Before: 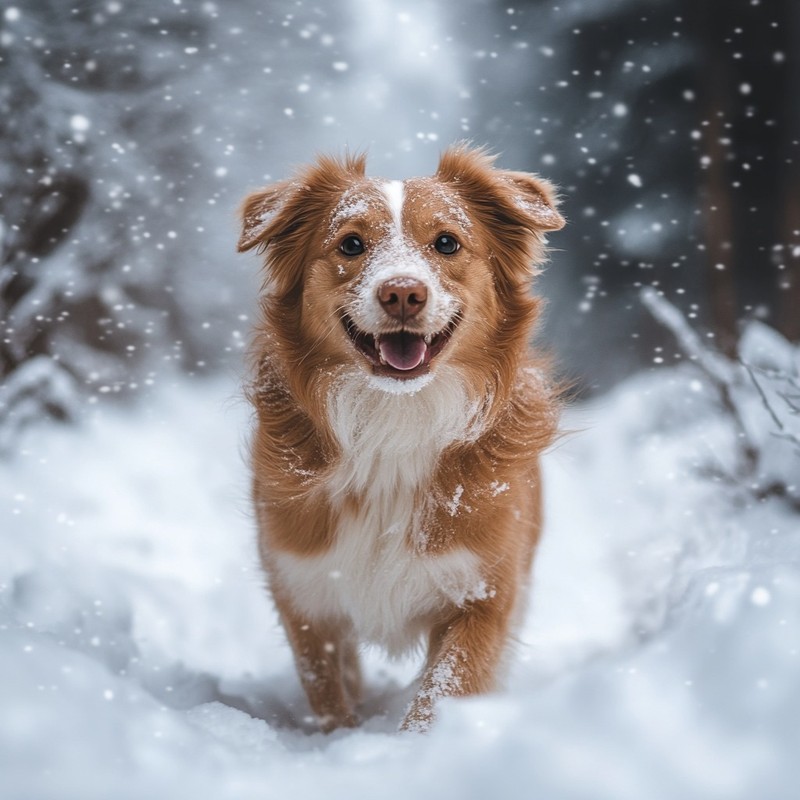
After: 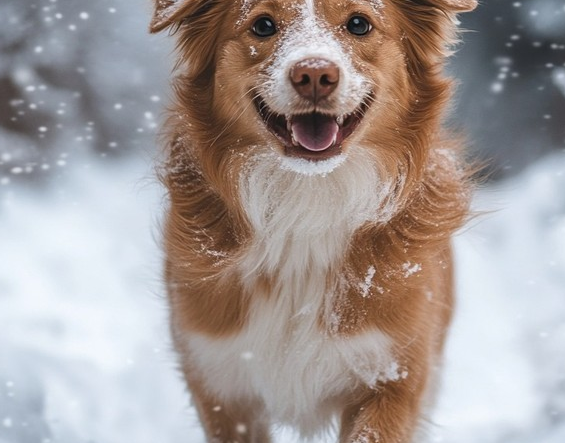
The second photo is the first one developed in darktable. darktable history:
crop: left 11.106%, top 27.484%, right 18.253%, bottom 17.042%
